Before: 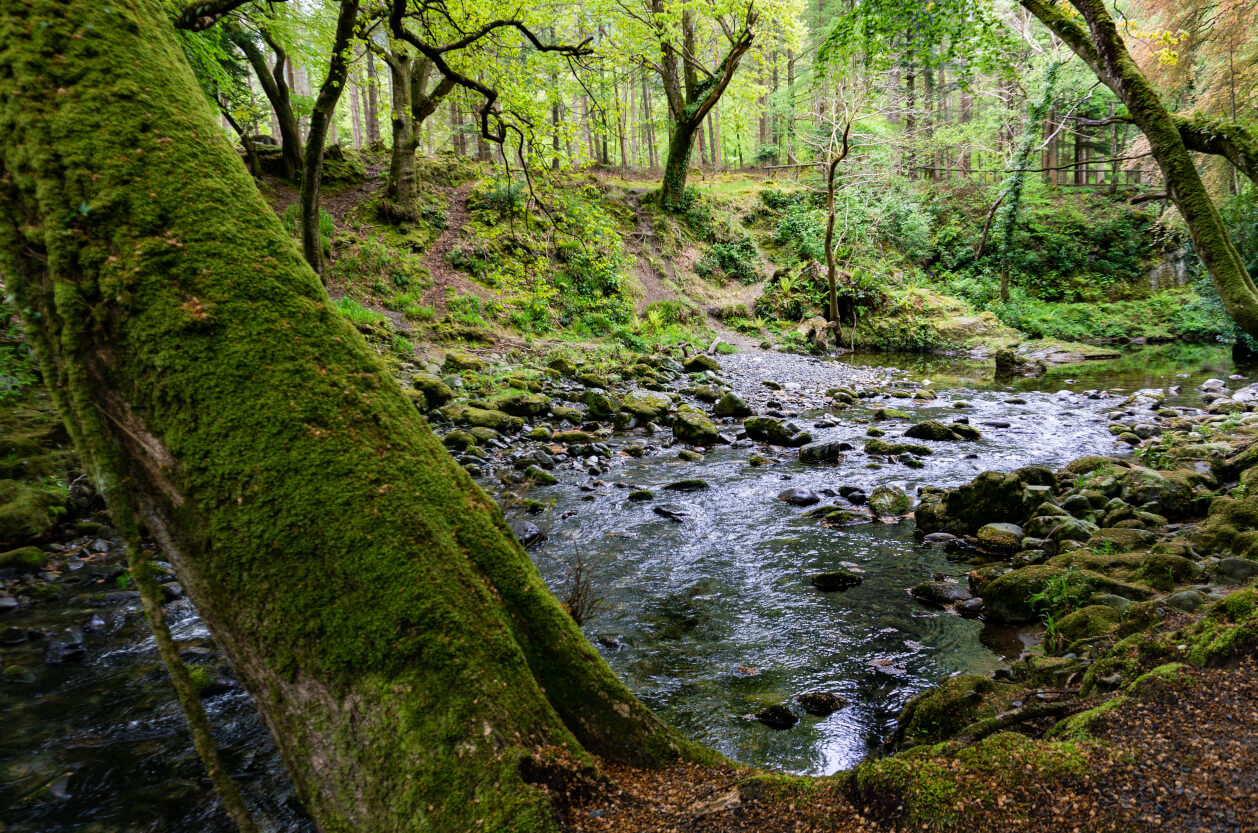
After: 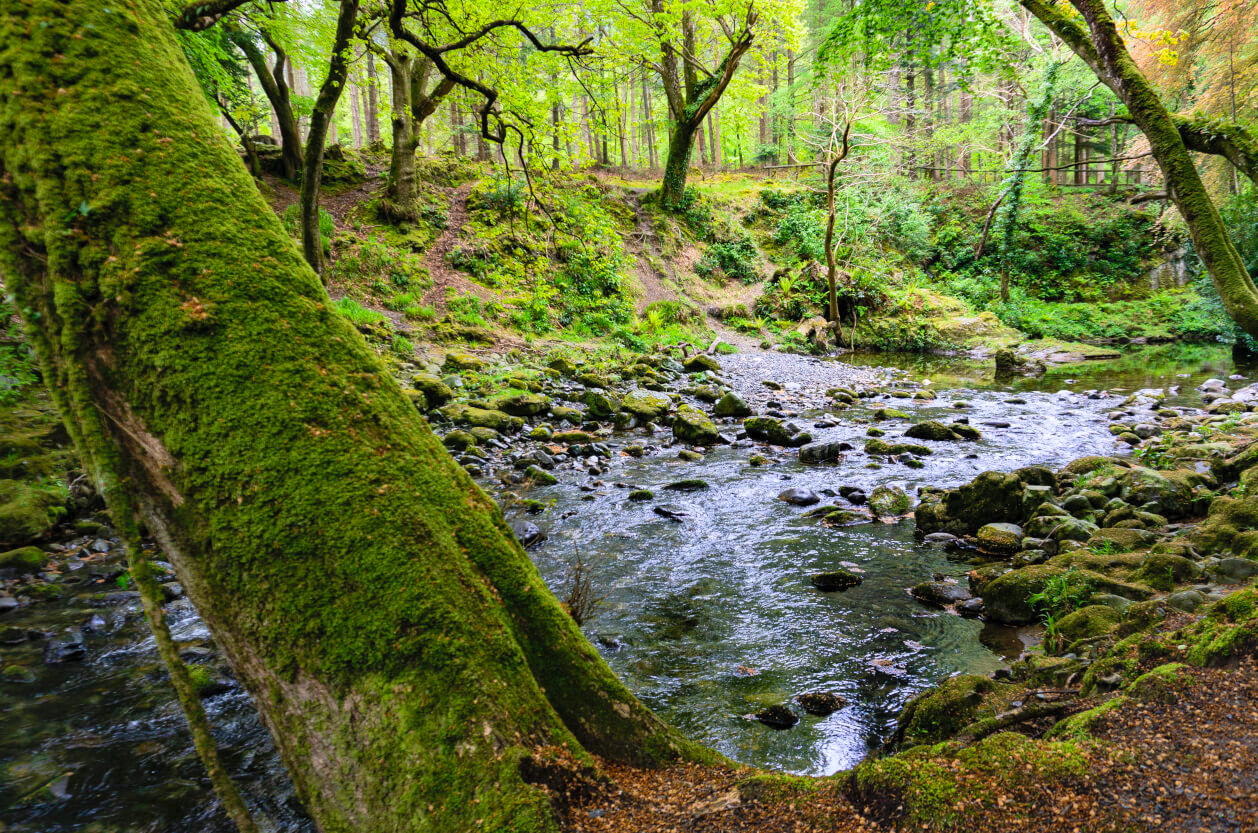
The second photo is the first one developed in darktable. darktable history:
shadows and highlights: on, module defaults
contrast brightness saturation: contrast 0.205, brightness 0.156, saturation 0.225
